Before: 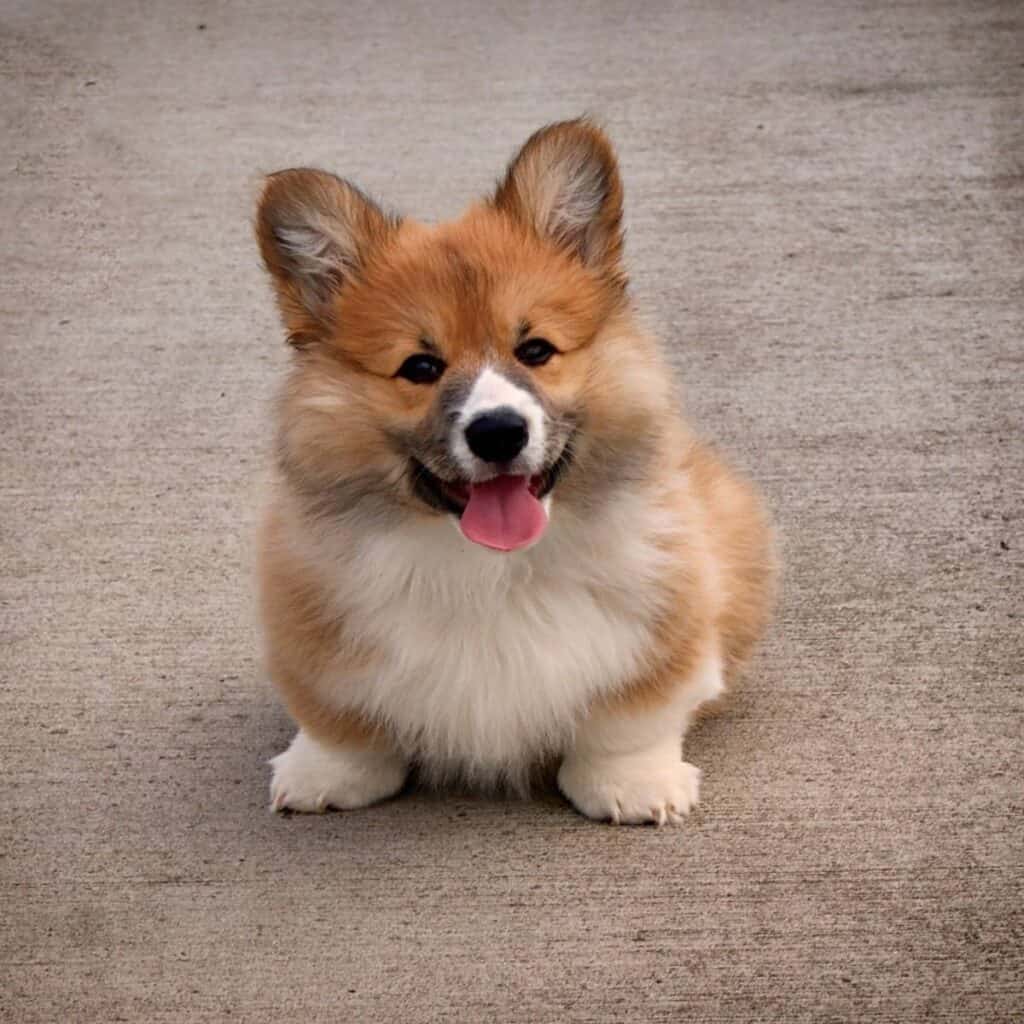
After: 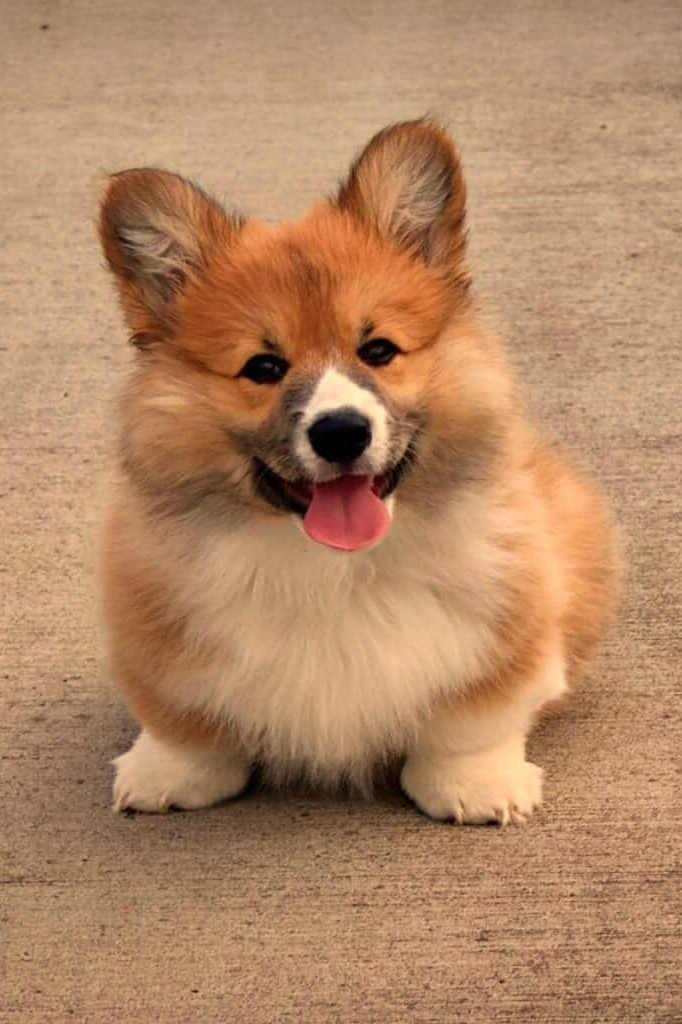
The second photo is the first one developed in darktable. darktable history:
white balance: red 1.123, blue 0.83
exposure: exposure -0.021 EV, compensate highlight preservation false
crop: left 15.419%, right 17.914%
